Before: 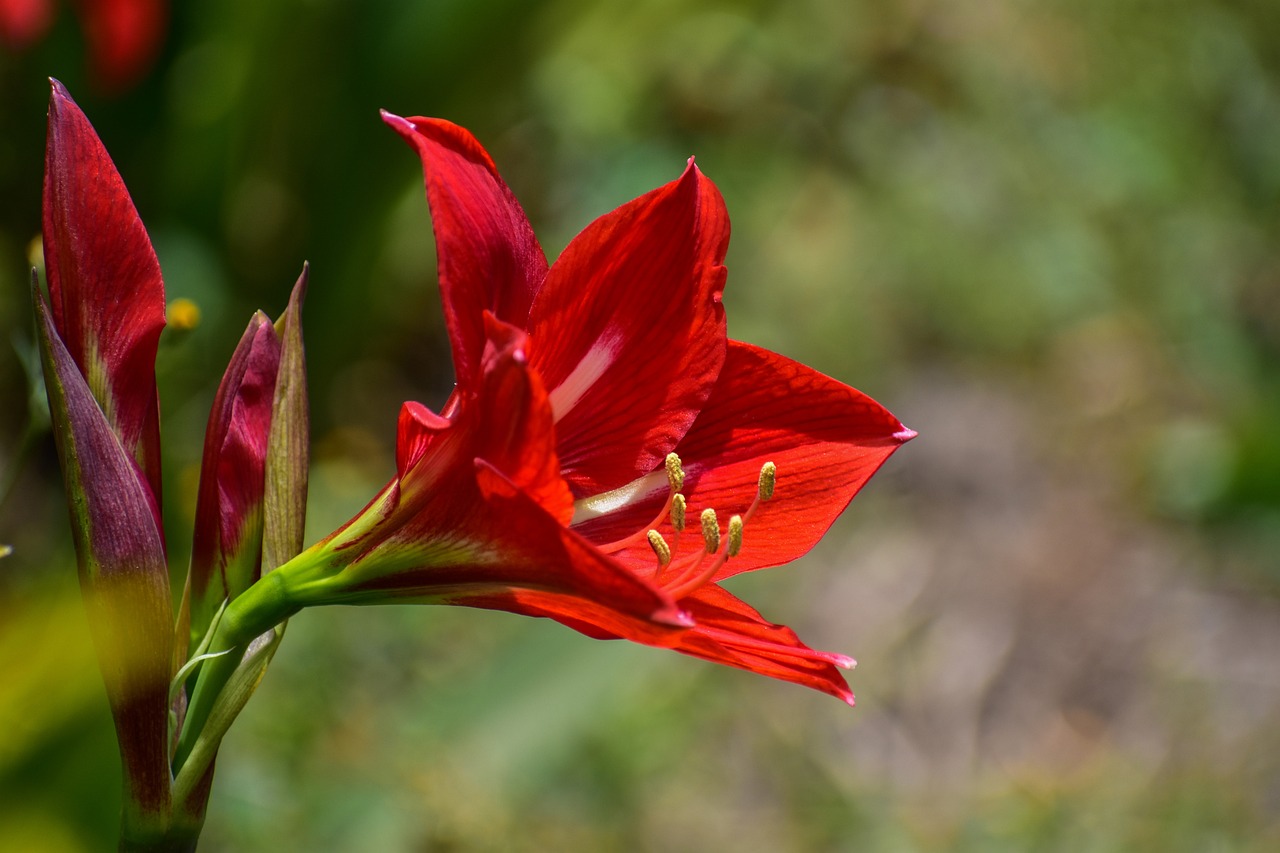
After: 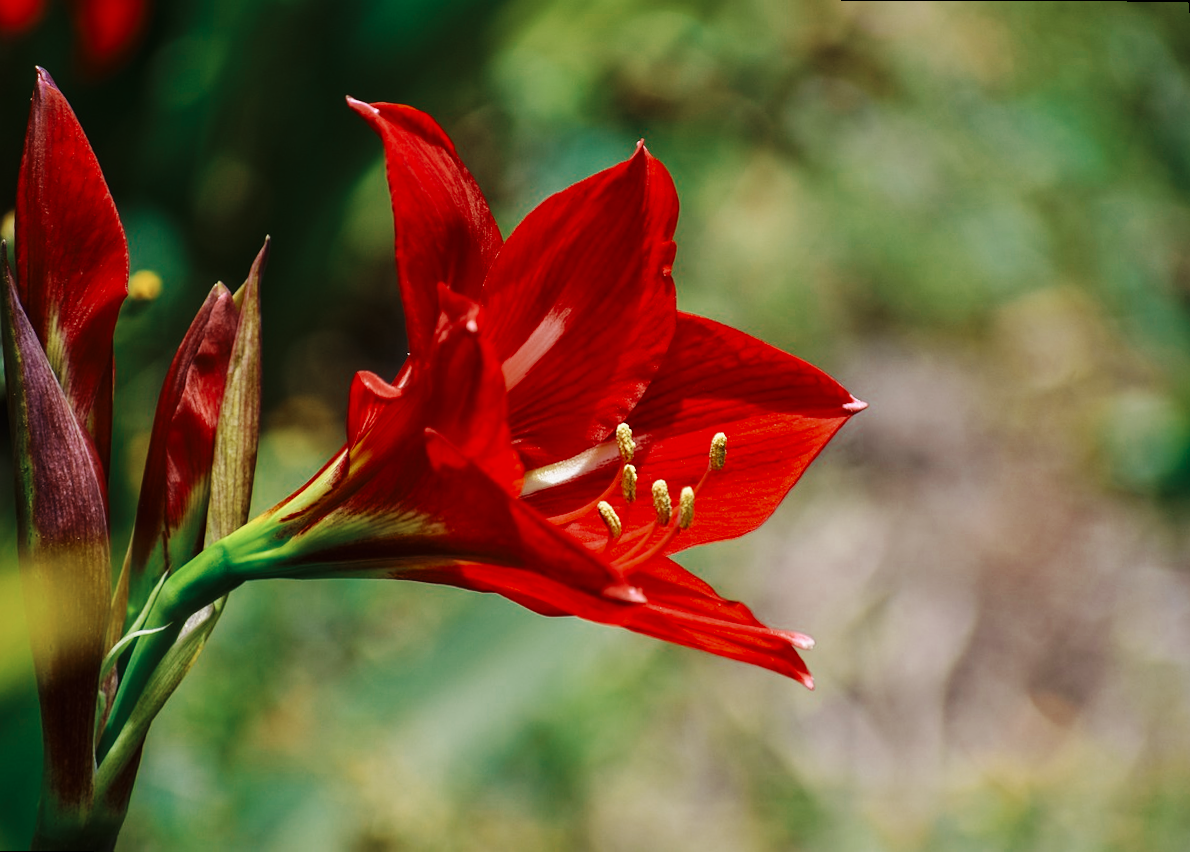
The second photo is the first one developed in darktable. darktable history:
color zones: curves: ch0 [(0, 0.5) (0.125, 0.4) (0.25, 0.5) (0.375, 0.4) (0.5, 0.4) (0.625, 0.35) (0.75, 0.35) (0.875, 0.5)]; ch1 [(0, 0.35) (0.125, 0.45) (0.25, 0.35) (0.375, 0.35) (0.5, 0.35) (0.625, 0.35) (0.75, 0.45) (0.875, 0.35)]; ch2 [(0, 0.6) (0.125, 0.5) (0.25, 0.5) (0.375, 0.6) (0.5, 0.6) (0.625, 0.5) (0.75, 0.5) (0.875, 0.5)]
rotate and perspective: rotation 0.215°, lens shift (vertical) -0.139, crop left 0.069, crop right 0.939, crop top 0.002, crop bottom 0.996
base curve: curves: ch0 [(0, 0) (0.036, 0.025) (0.121, 0.166) (0.206, 0.329) (0.605, 0.79) (1, 1)], preserve colors none
